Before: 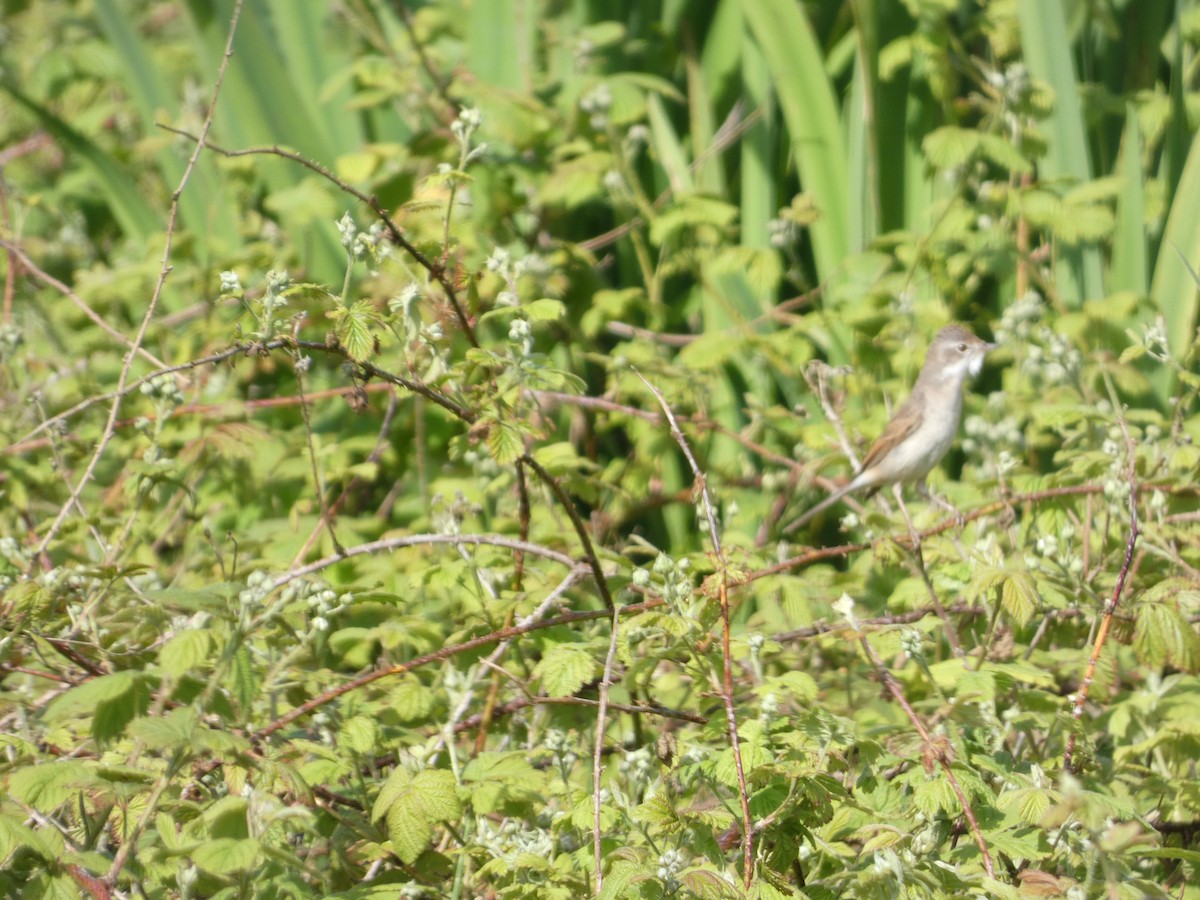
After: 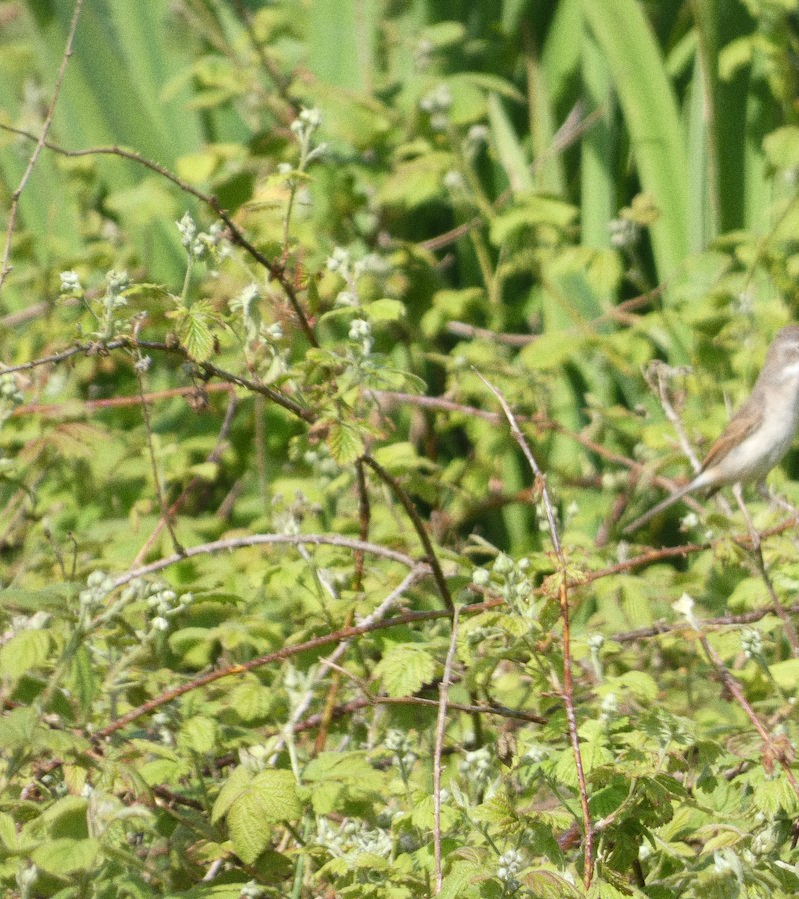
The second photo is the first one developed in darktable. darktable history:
crop and rotate: left 13.342%, right 19.991%
grain: coarseness 0.09 ISO
